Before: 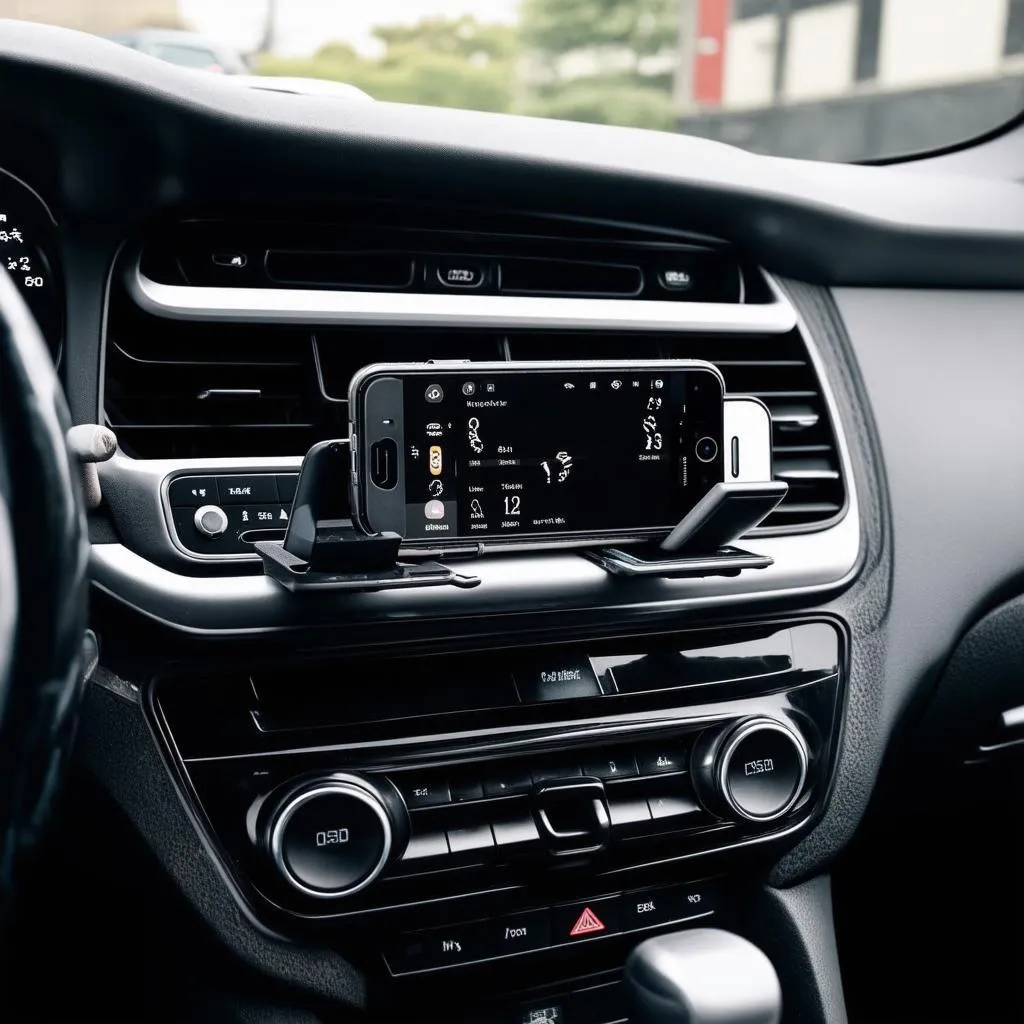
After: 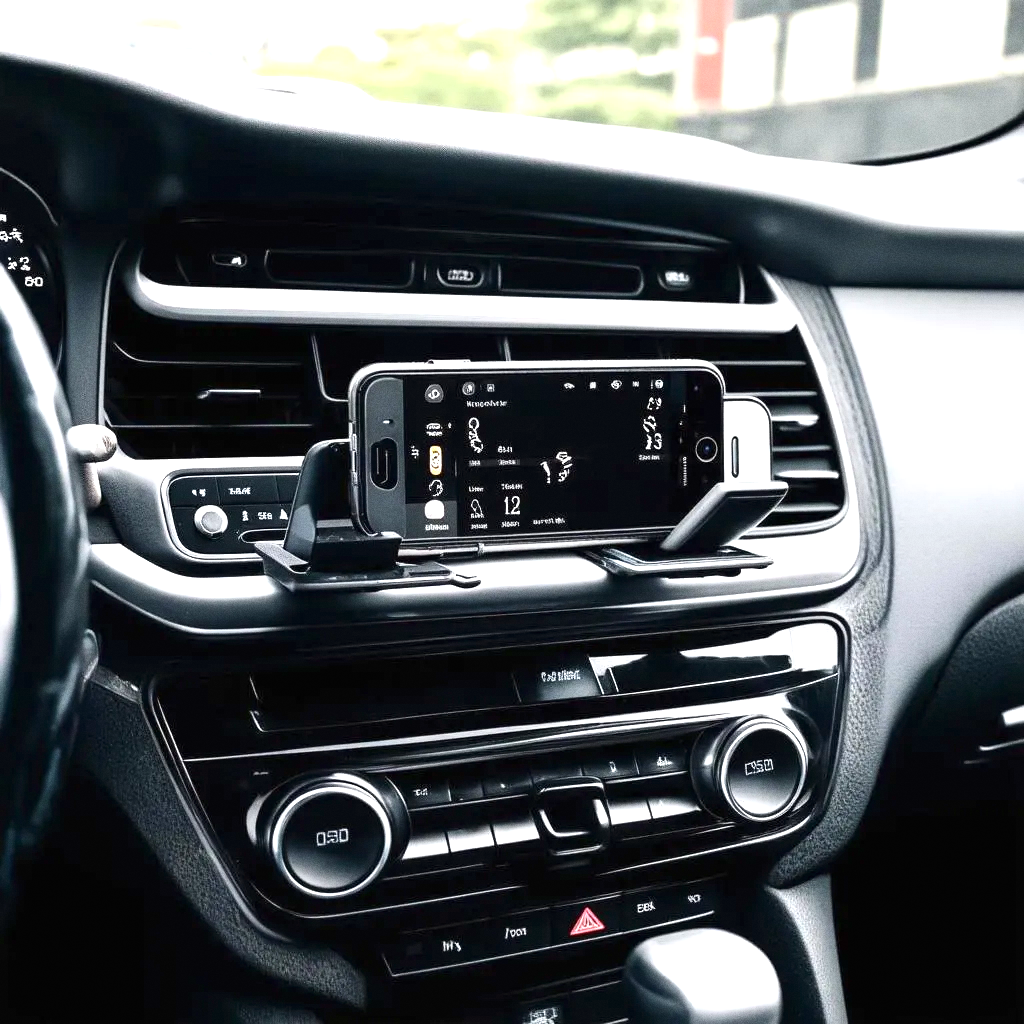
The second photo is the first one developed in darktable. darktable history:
grain: coarseness 0.09 ISO
exposure: black level correction 0, exposure 1 EV, compensate exposure bias true, compensate highlight preservation false
